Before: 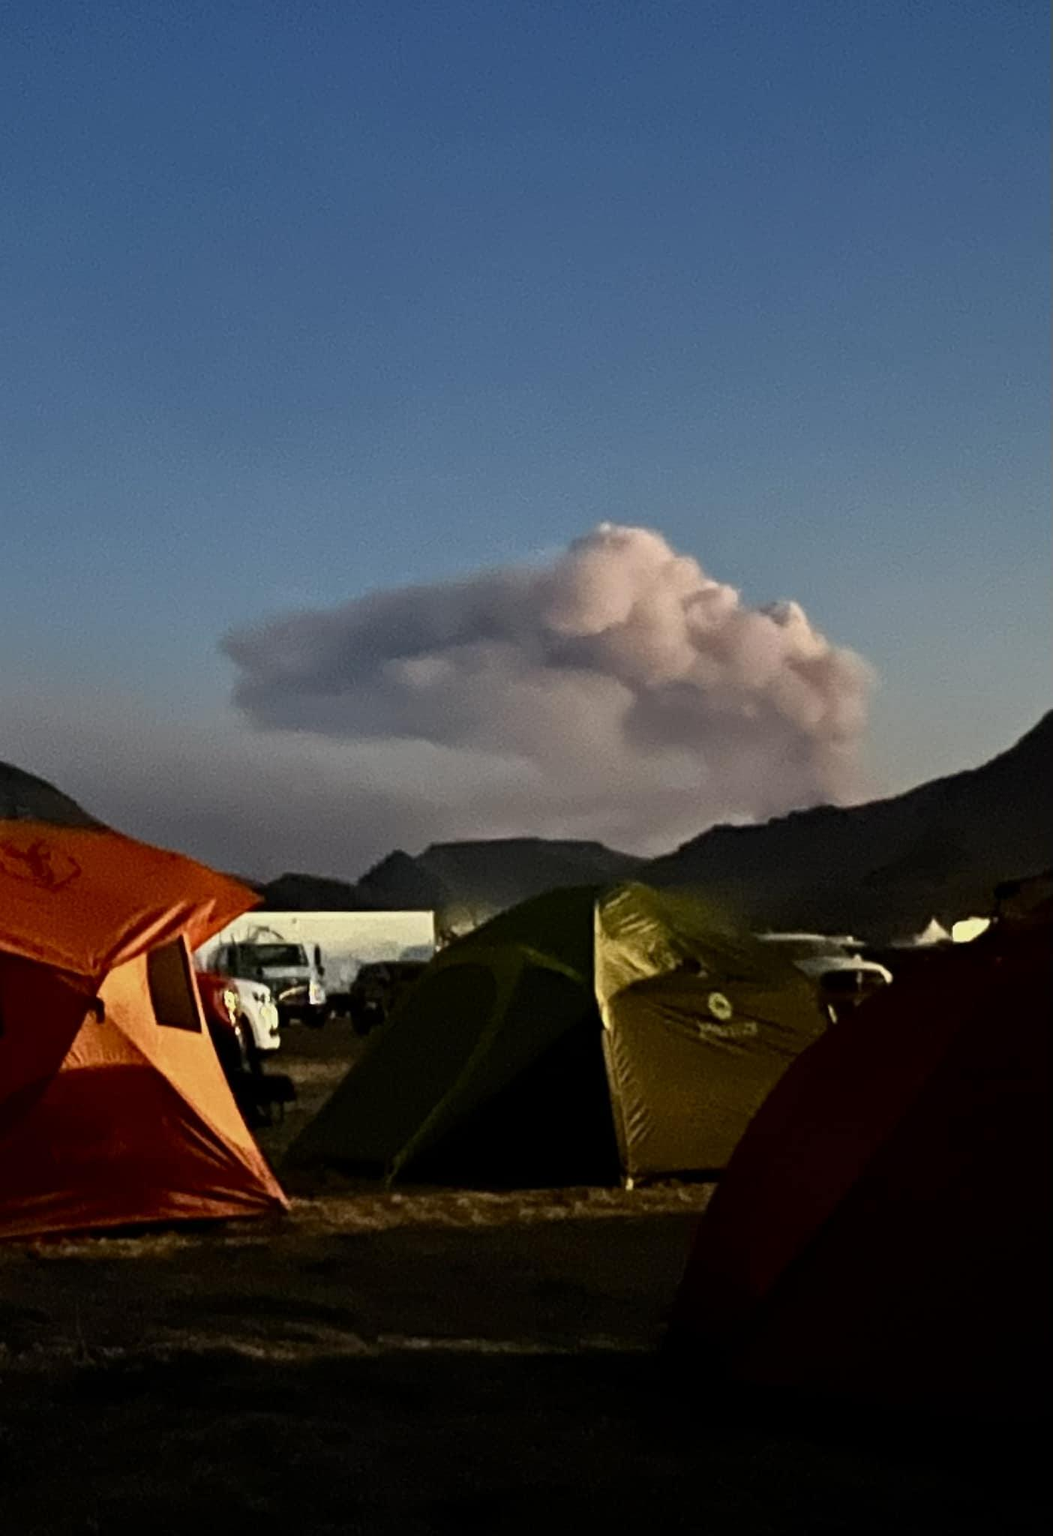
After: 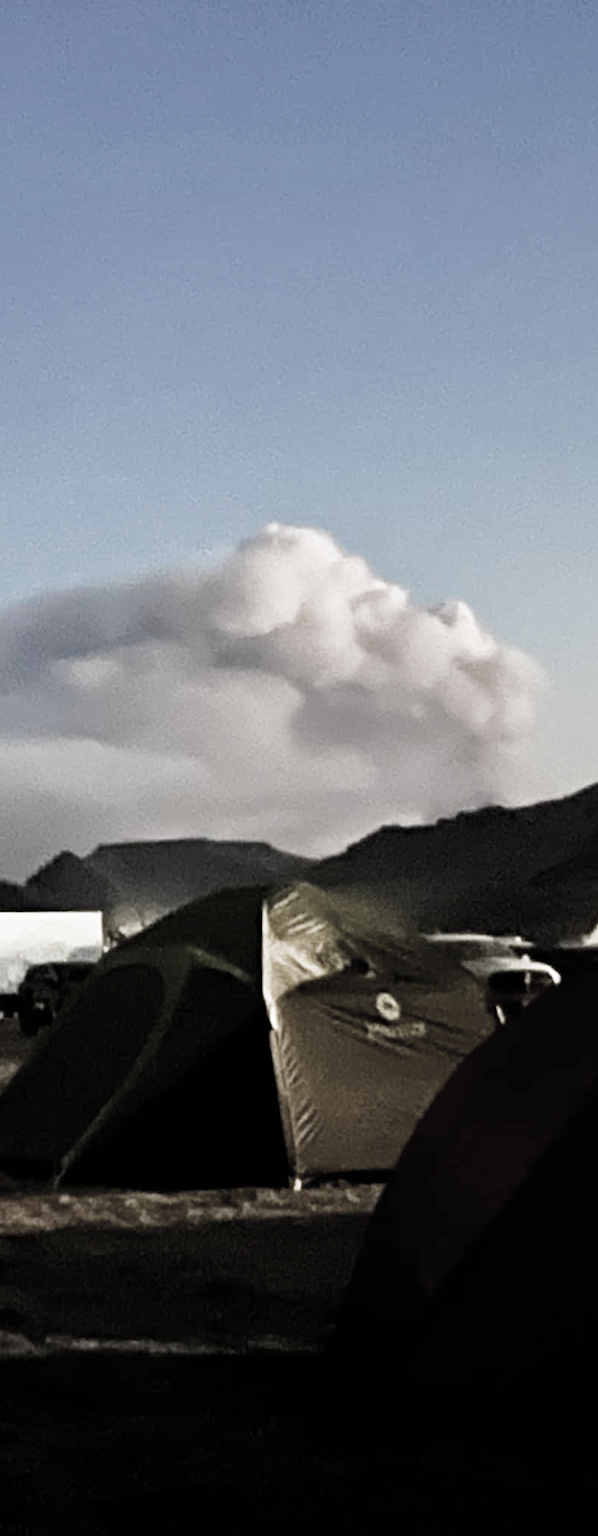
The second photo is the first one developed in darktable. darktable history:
crop: left 31.58%, top 0.014%, right 11.649%
exposure: black level correction 0, exposure 1.369 EV, compensate exposure bias true, compensate highlight preservation false
color zones: curves: ch1 [(0.238, 0.163) (0.476, 0.2) (0.733, 0.322) (0.848, 0.134)]
filmic rgb: black relative exposure -8.03 EV, white relative exposure 3.82 EV, hardness 4.38, color science v4 (2020)
